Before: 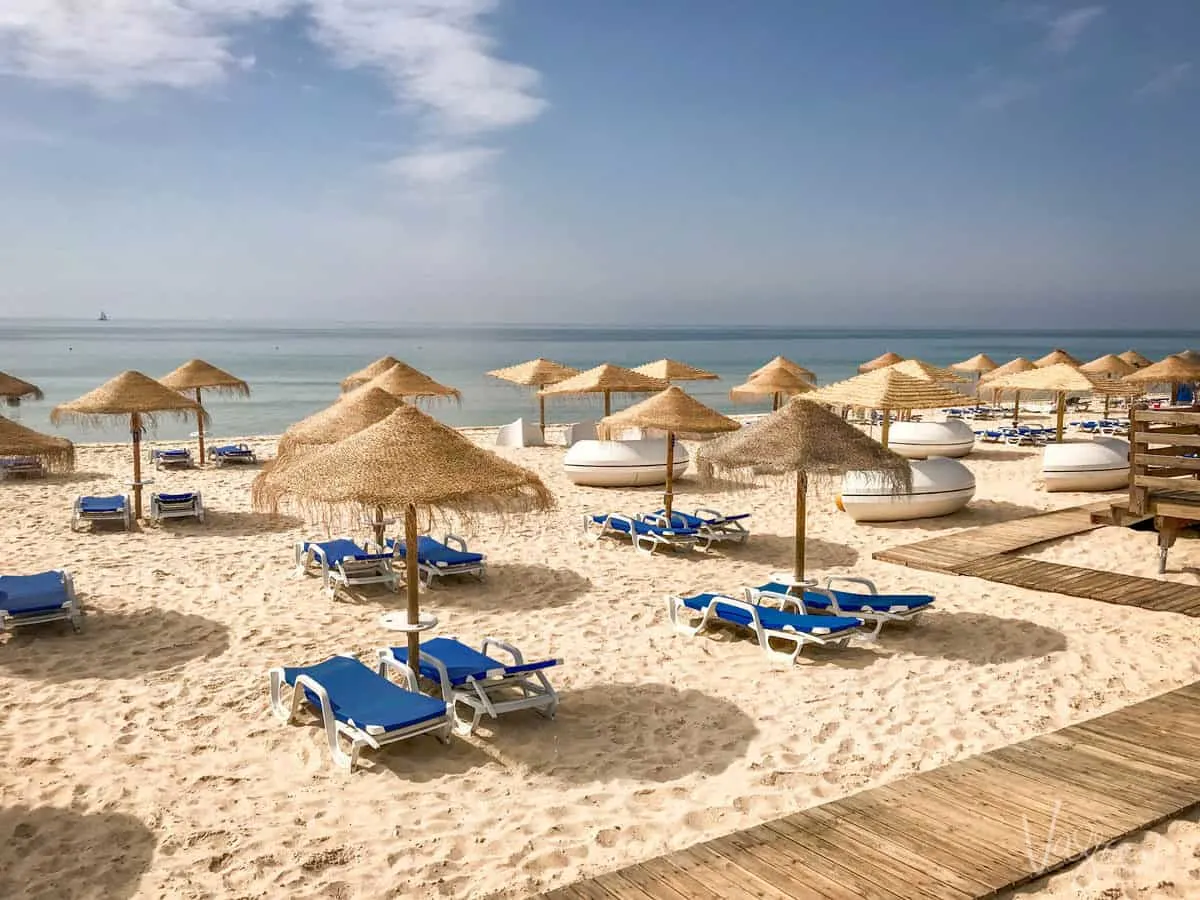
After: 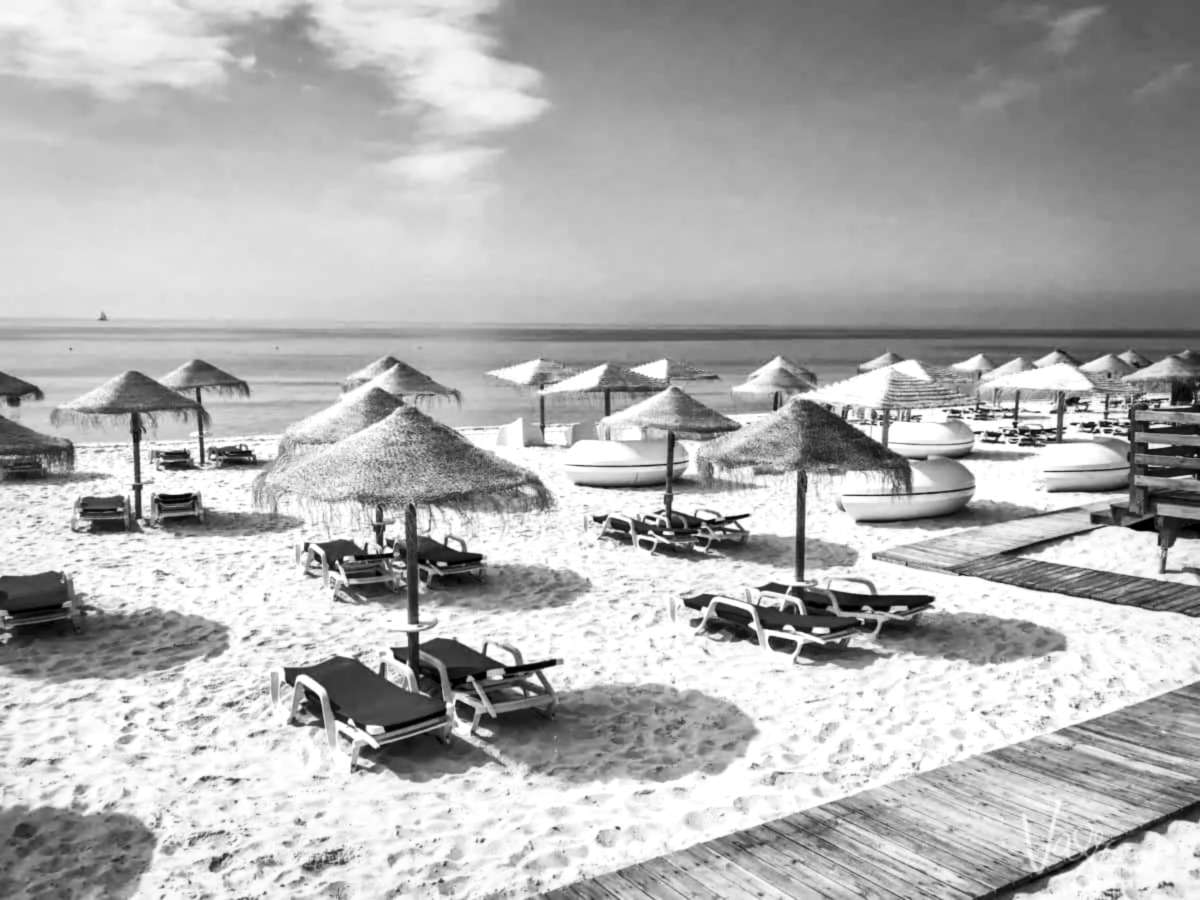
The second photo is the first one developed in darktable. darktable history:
local contrast: mode bilateral grid, contrast 25, coarseness 60, detail 151%, midtone range 0.2
lowpass: radius 0.76, contrast 1.56, saturation 0, unbound 0
